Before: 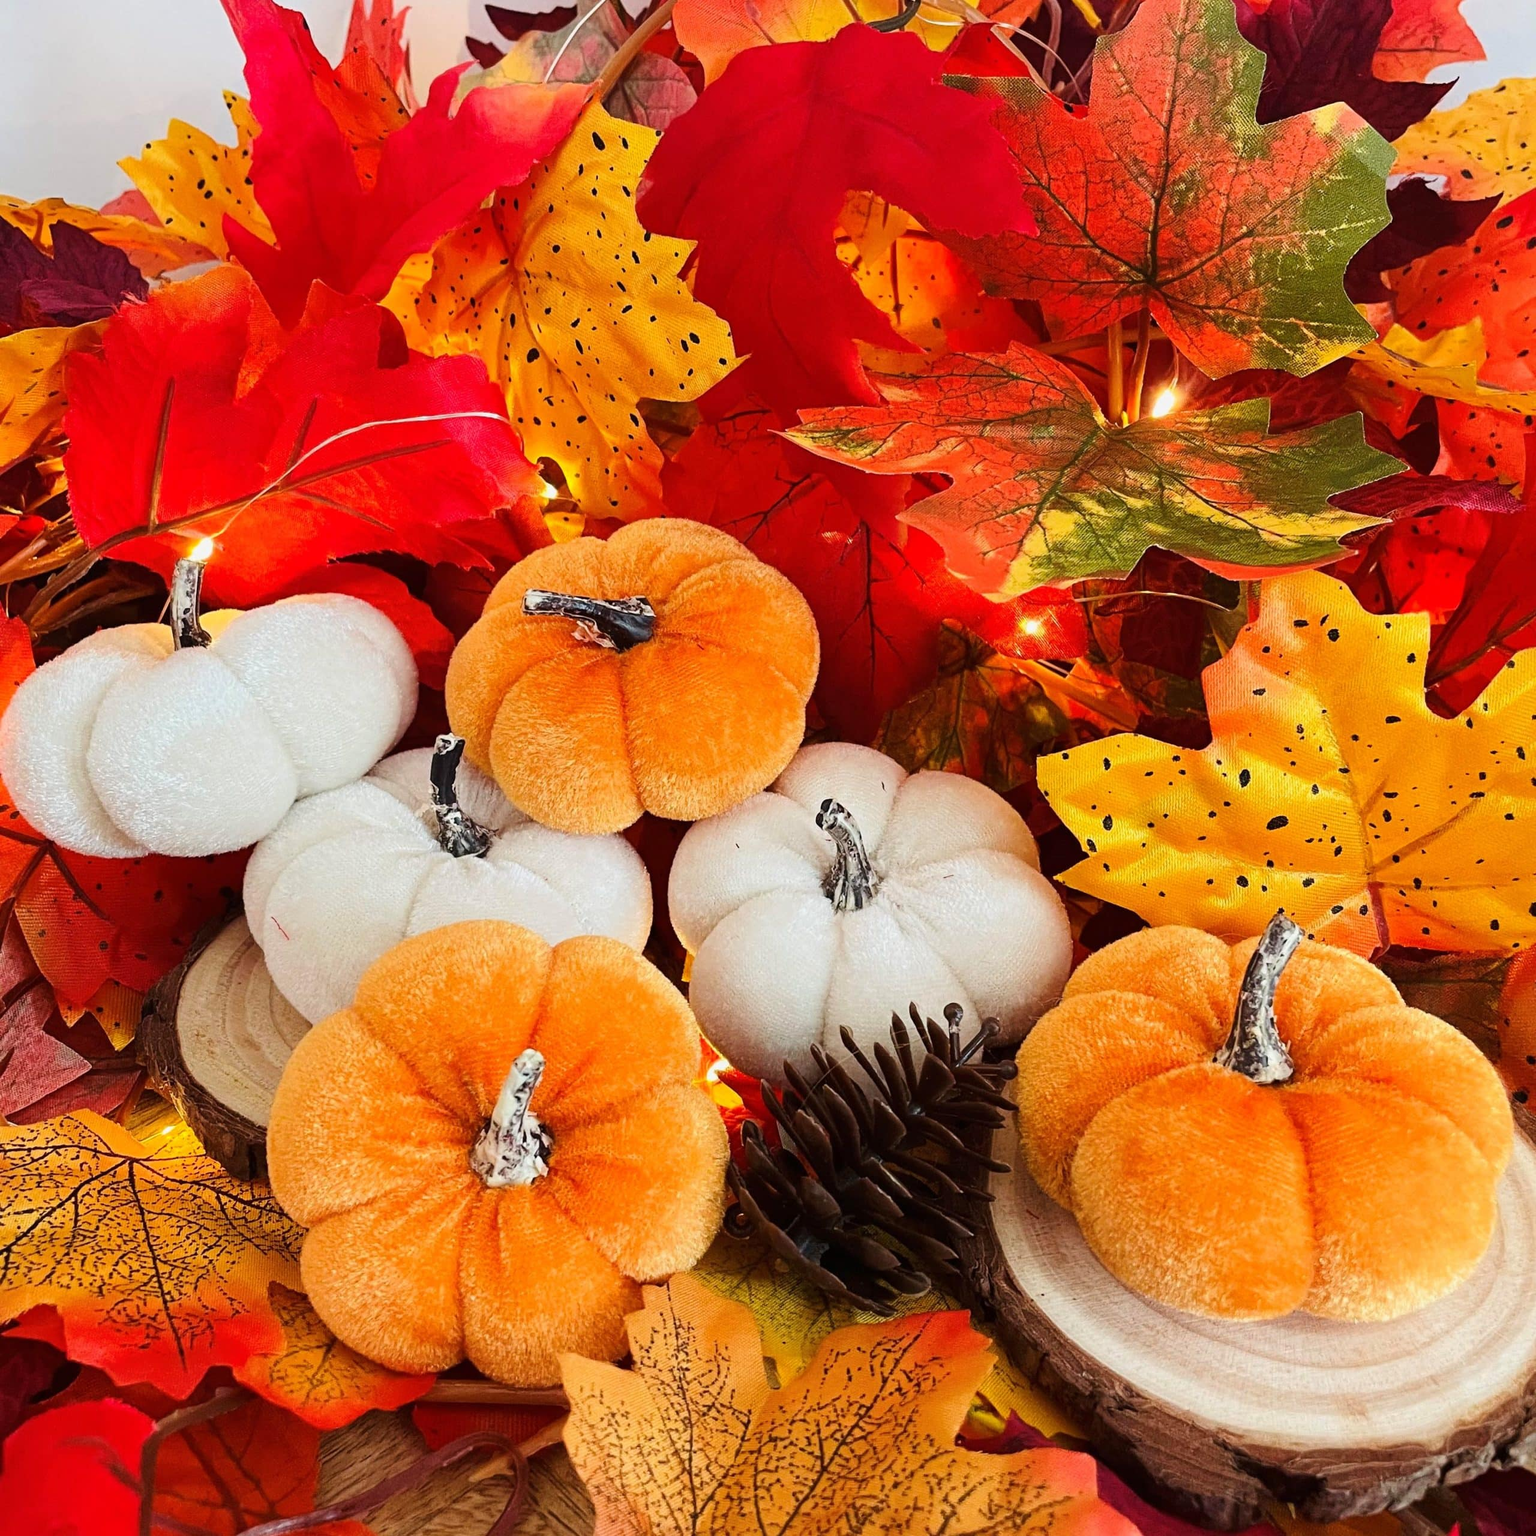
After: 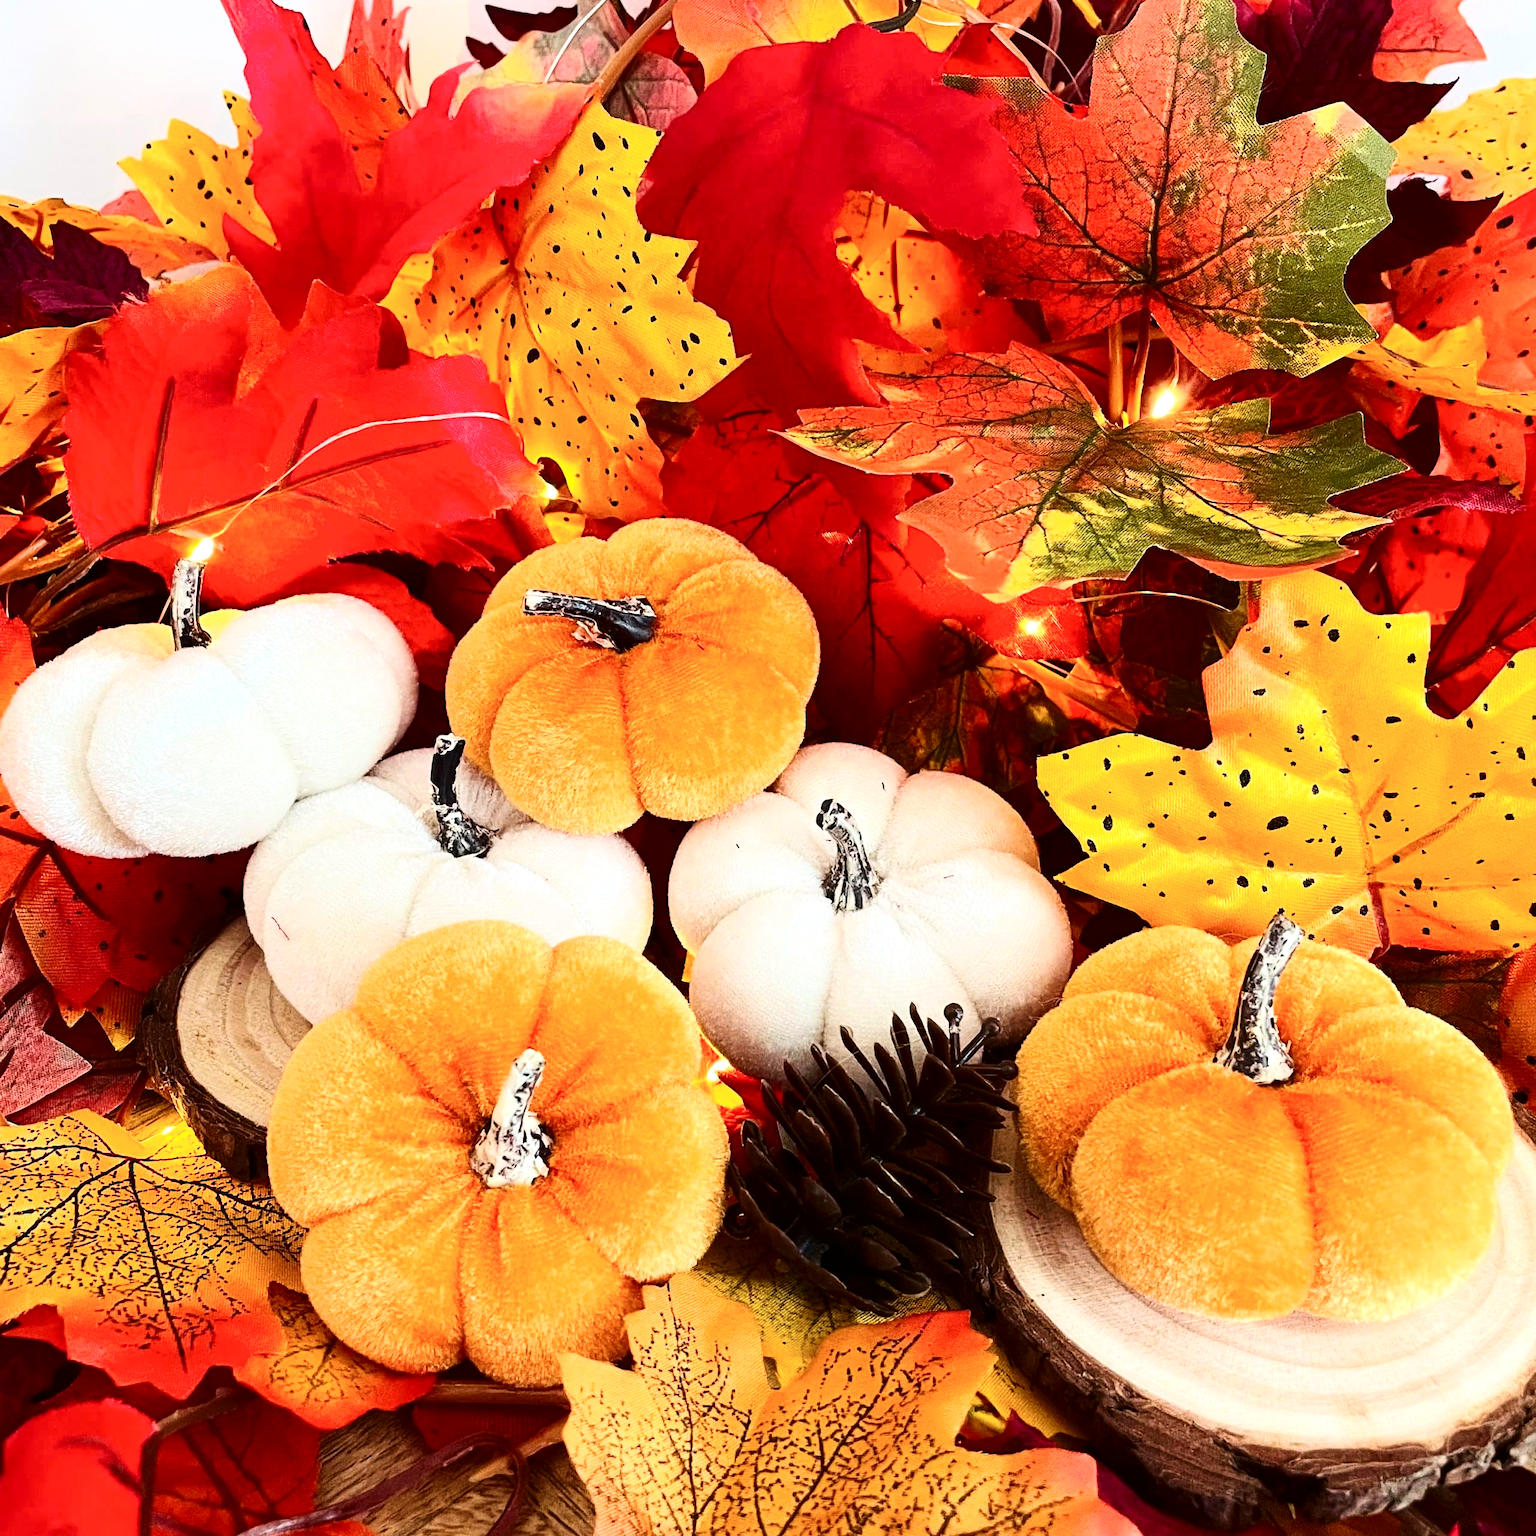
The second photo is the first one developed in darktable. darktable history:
tone equalizer: -8 EV -0.377 EV, -7 EV -0.428 EV, -6 EV -0.337 EV, -5 EV -0.183 EV, -3 EV 0.197 EV, -2 EV 0.35 EV, -1 EV 0.414 EV, +0 EV 0.421 EV
contrast brightness saturation: contrast 0.279
